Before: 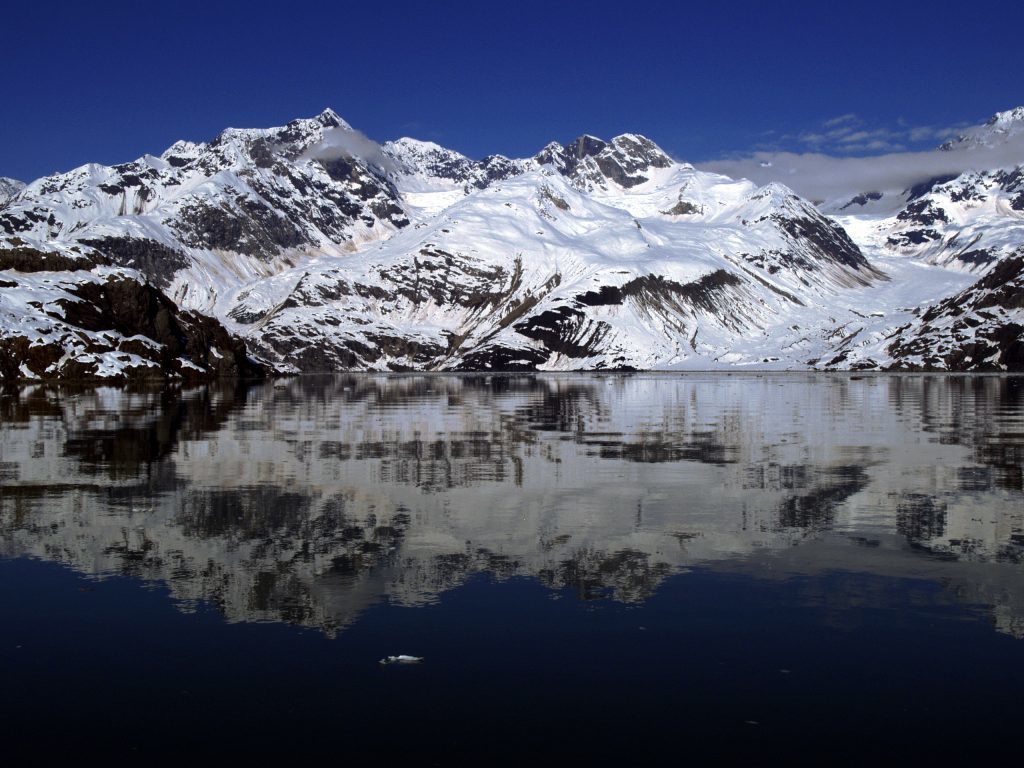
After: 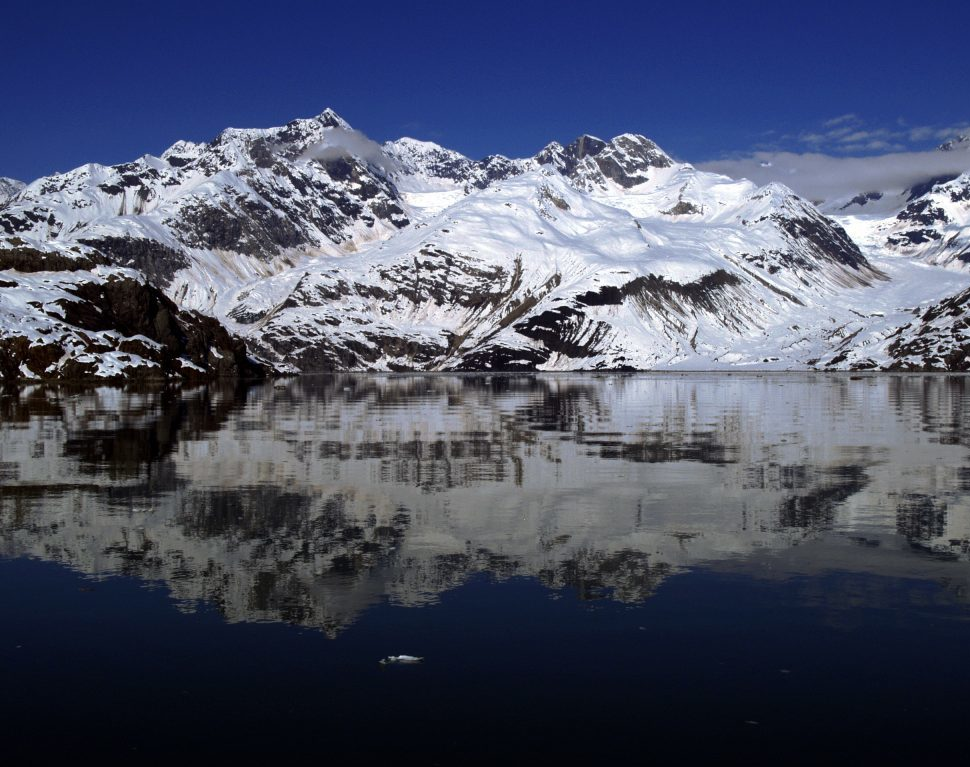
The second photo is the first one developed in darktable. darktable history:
crop and rotate: right 5.227%
